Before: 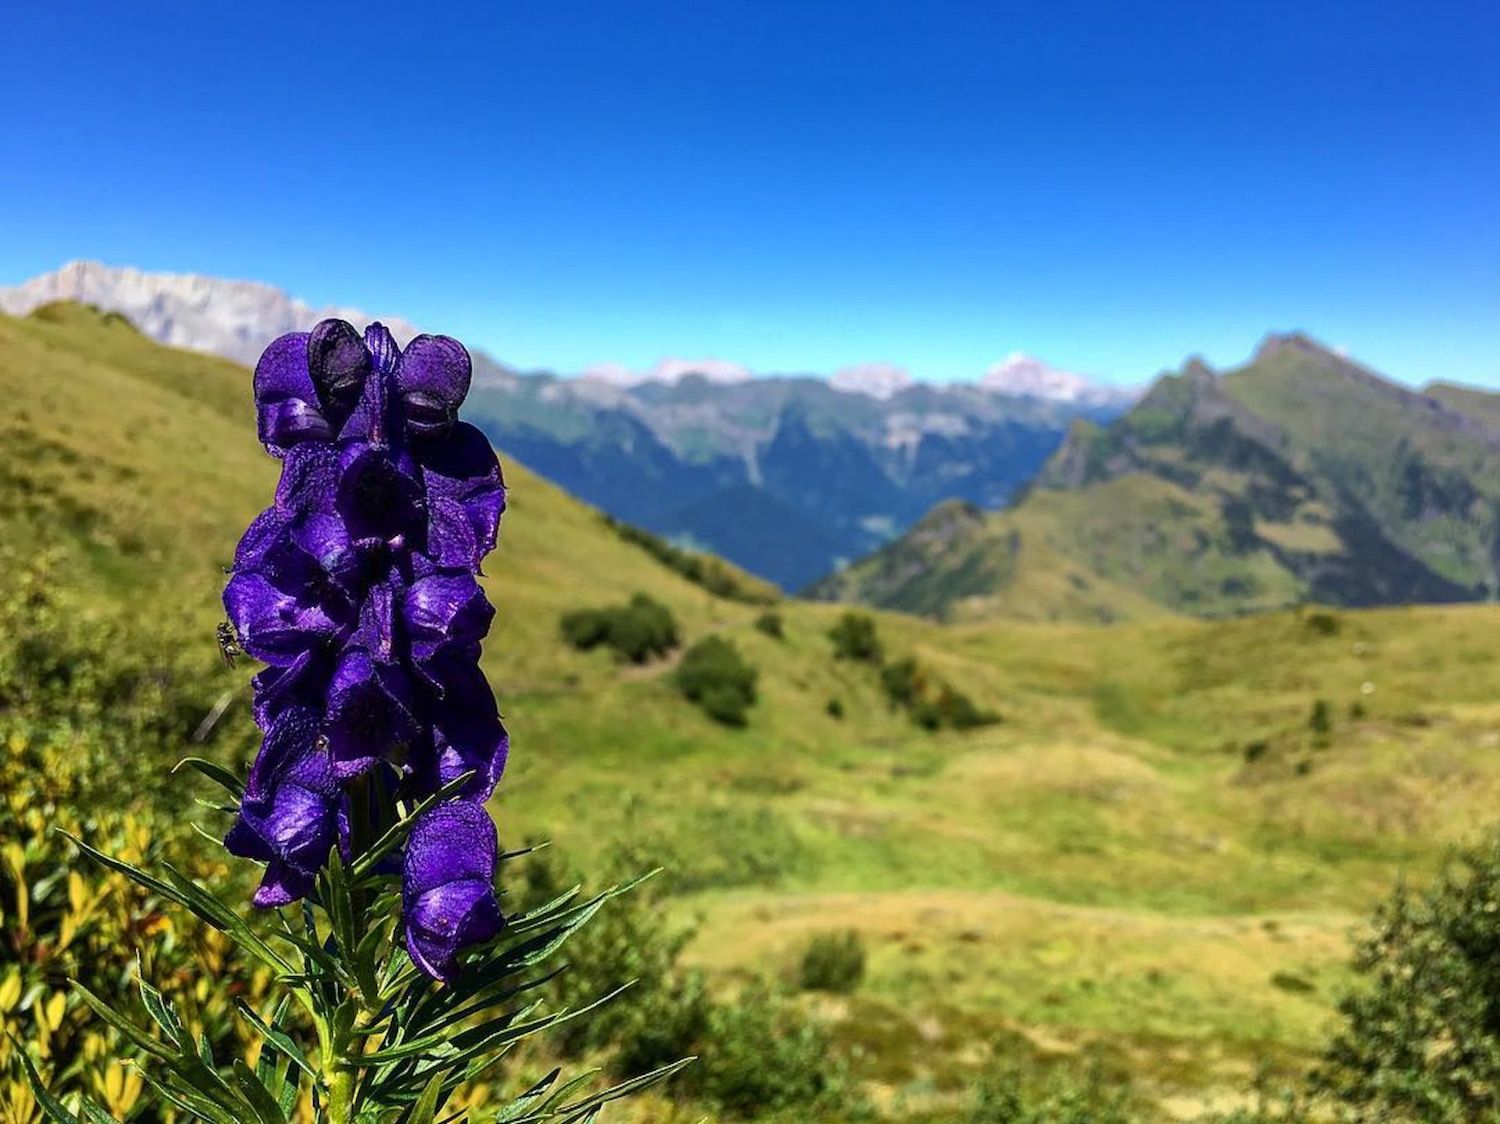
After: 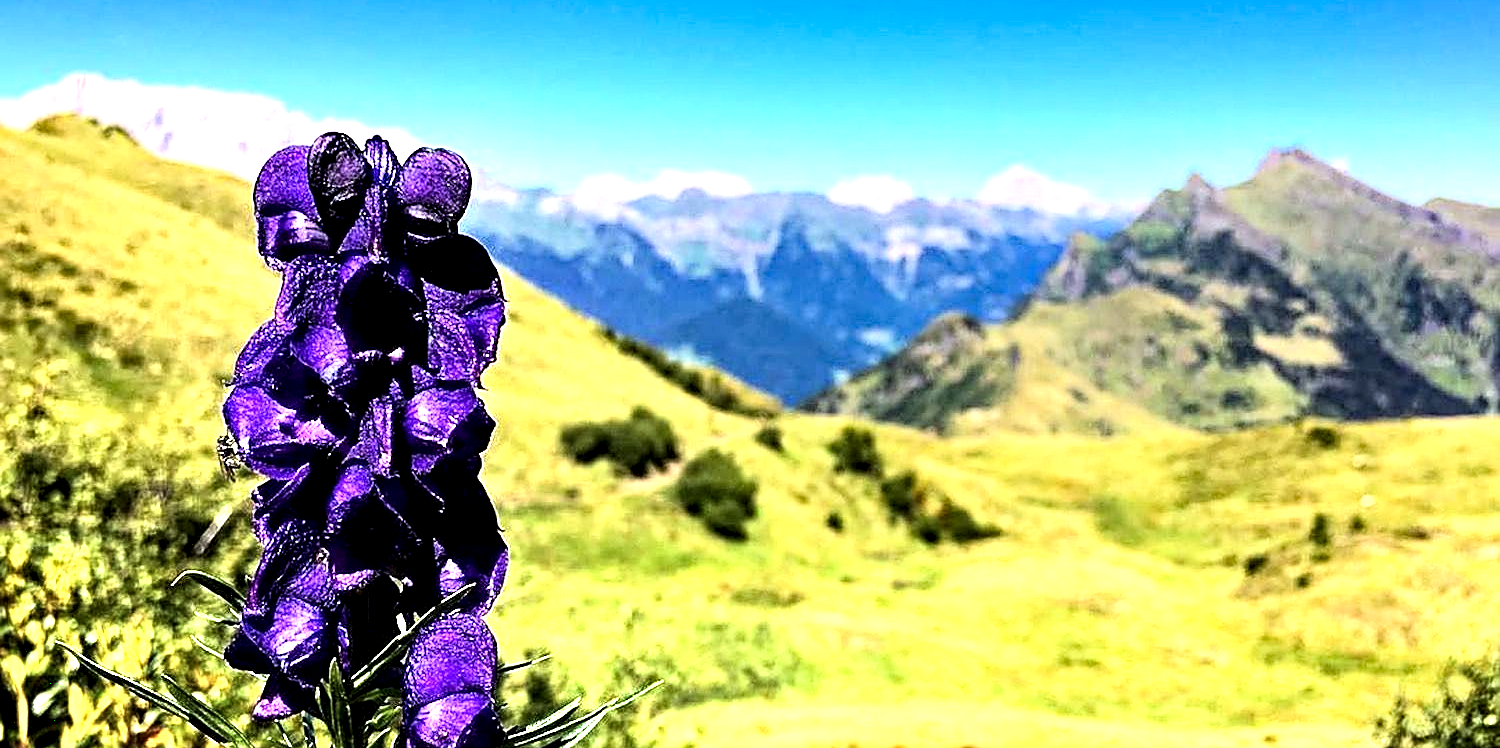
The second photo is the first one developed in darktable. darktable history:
crop: top 16.69%, bottom 16.692%
local contrast: highlights 196%, shadows 118%, detail 139%, midtone range 0.26
sharpen: on, module defaults
base curve: curves: ch0 [(0, 0) (0.007, 0.004) (0.027, 0.03) (0.046, 0.07) (0.207, 0.54) (0.442, 0.872) (0.673, 0.972) (1, 1)], preserve colors average RGB
haze removal: strength 0.285, distance 0.249, compatibility mode true, adaptive false
